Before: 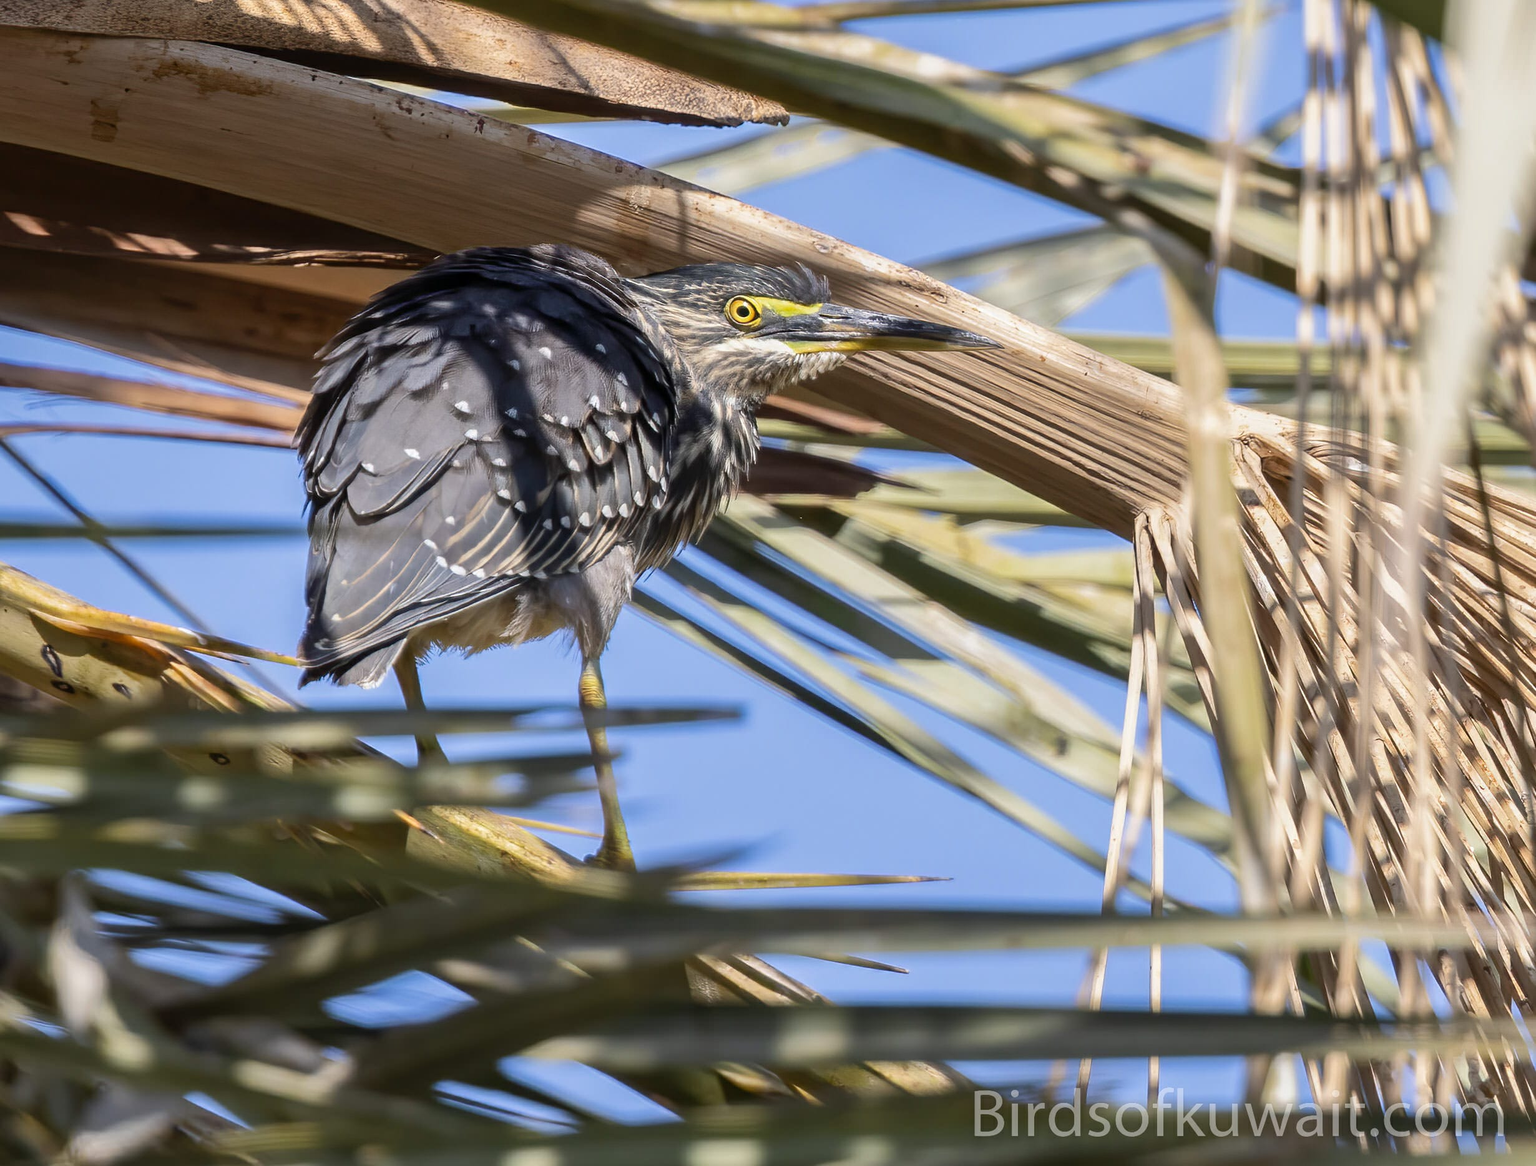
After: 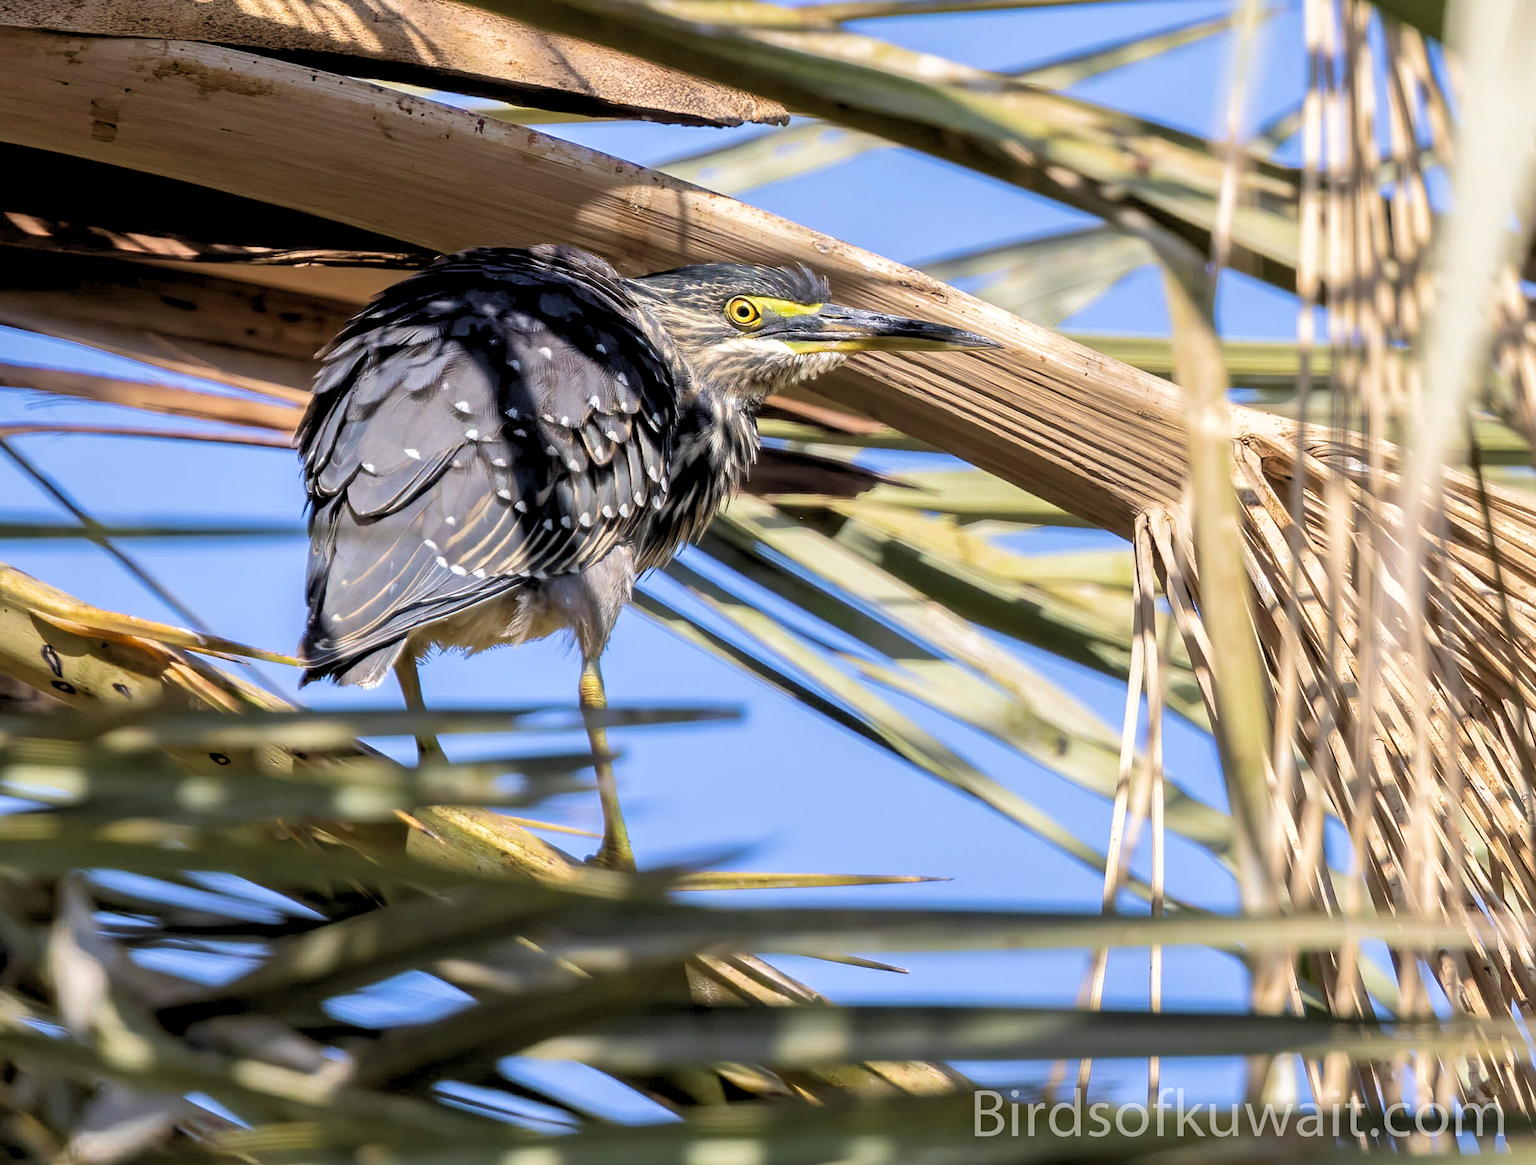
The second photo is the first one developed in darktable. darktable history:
rgb levels: levels [[0.013, 0.434, 0.89], [0, 0.5, 1], [0, 0.5, 1]]
velvia: on, module defaults
color balance: mode lift, gamma, gain (sRGB)
